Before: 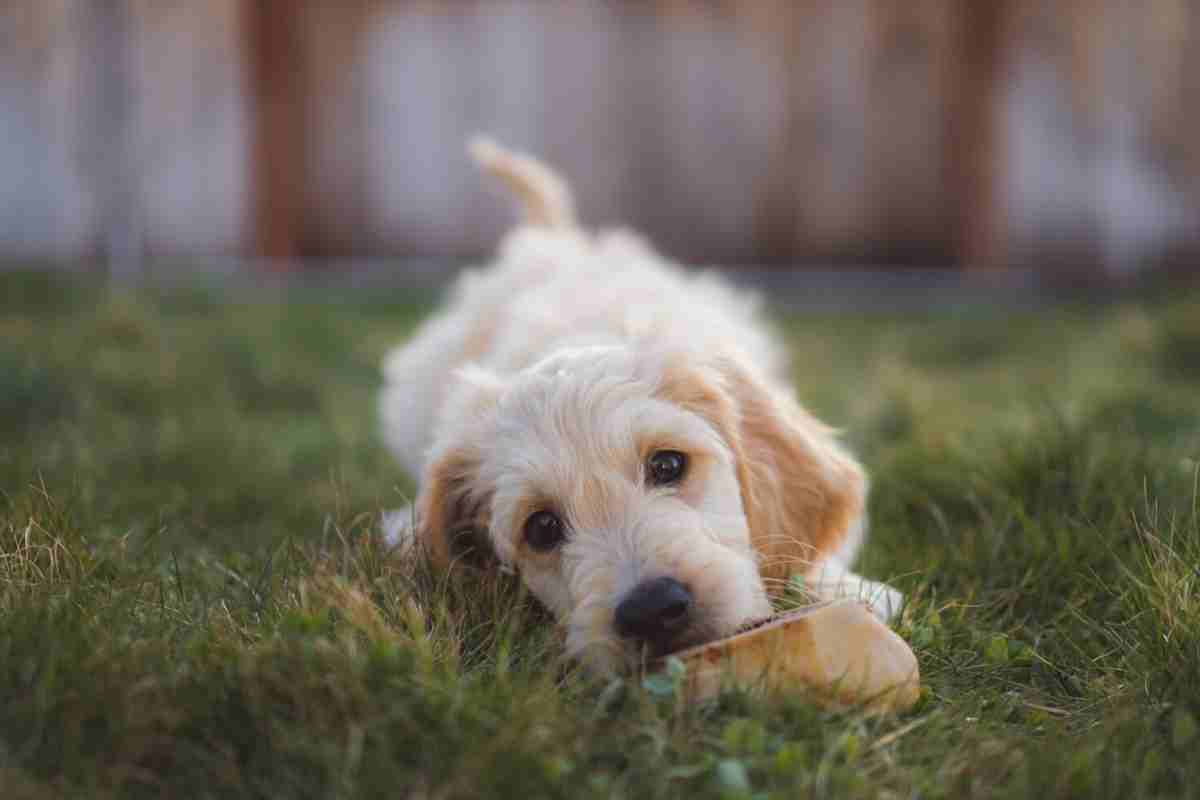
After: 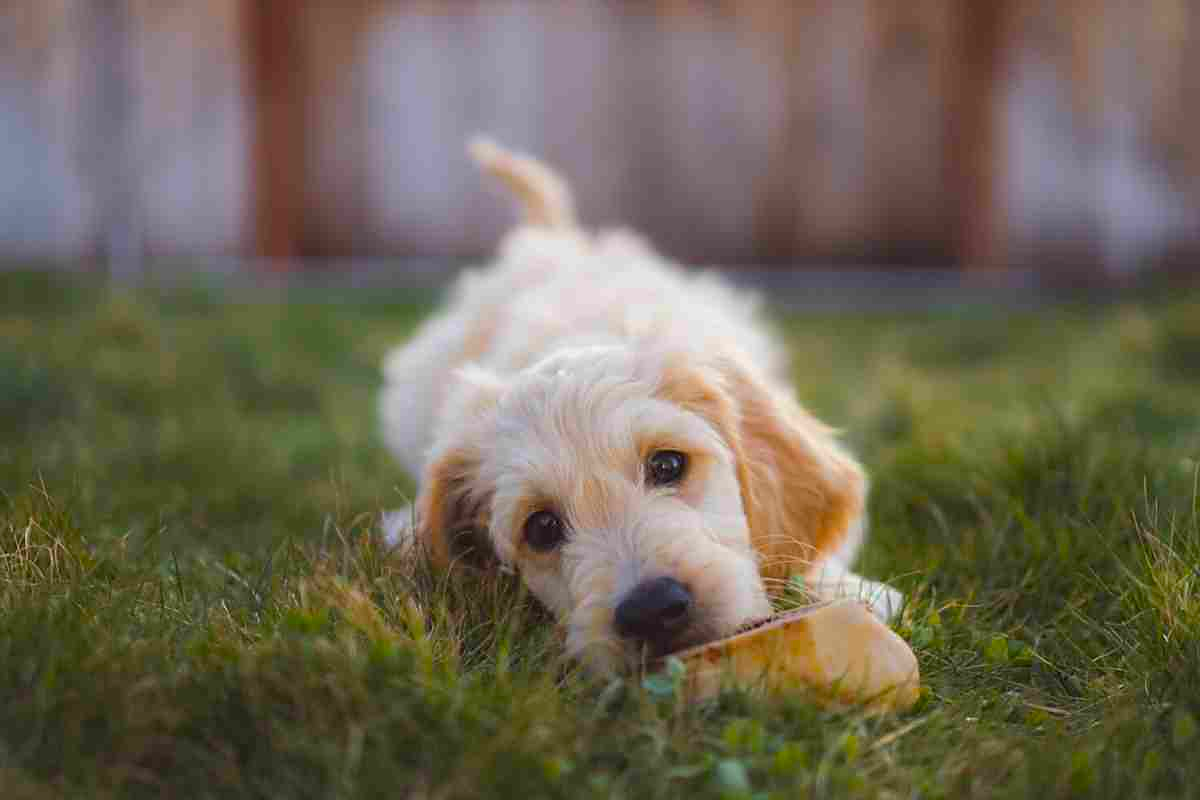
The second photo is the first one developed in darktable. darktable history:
sharpen: radius 1.472, amount 0.406, threshold 1.452
color balance rgb: perceptual saturation grading › global saturation 25.573%, global vibrance 20%
